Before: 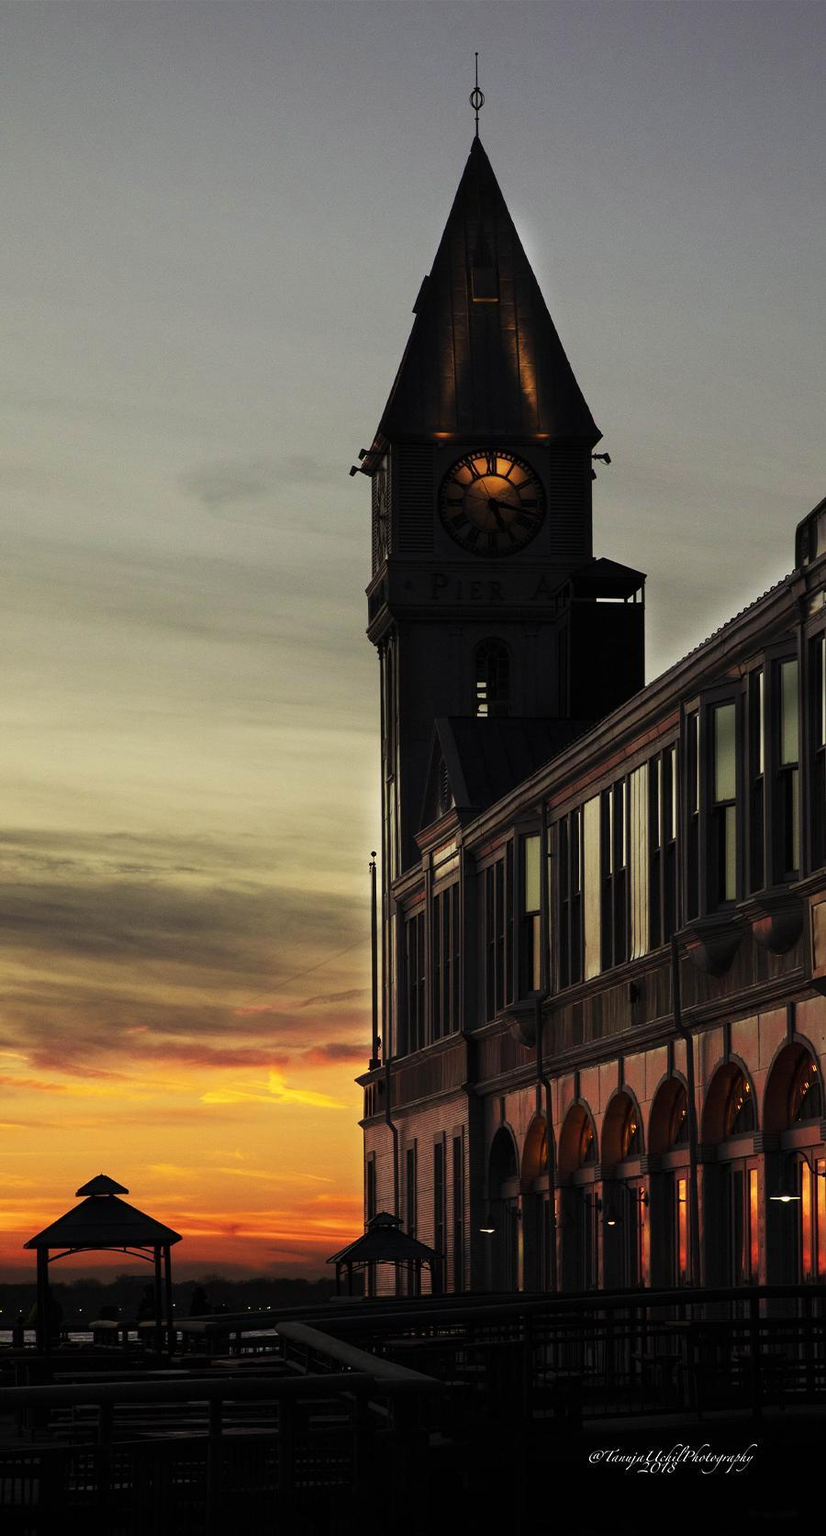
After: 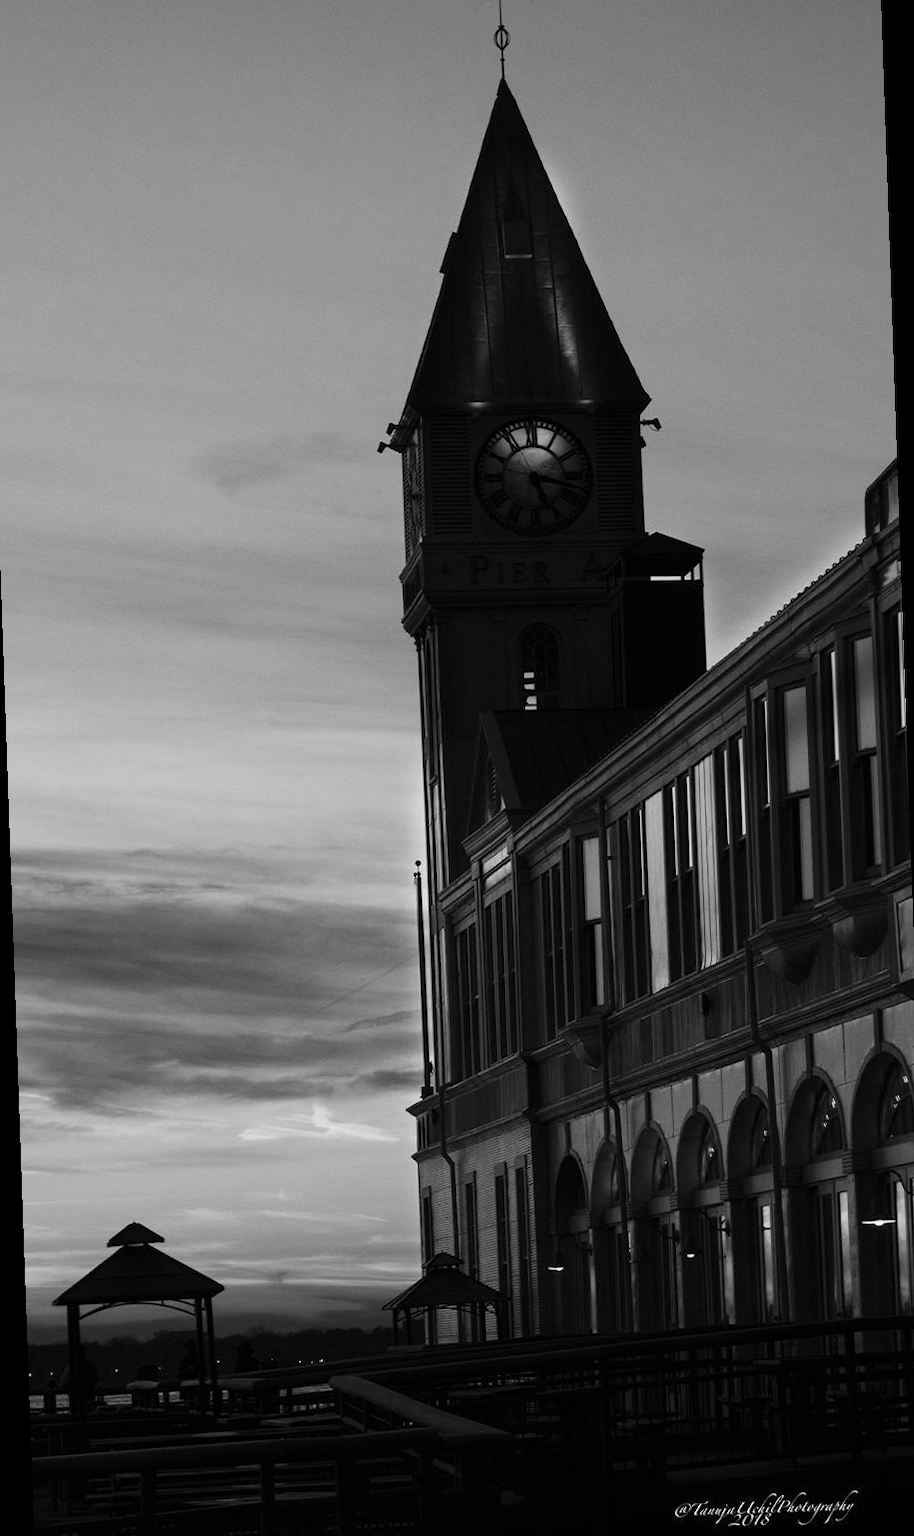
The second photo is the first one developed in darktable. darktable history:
rotate and perspective: rotation -2°, crop left 0.022, crop right 0.978, crop top 0.049, crop bottom 0.951
monochrome: a -3.63, b -0.465
